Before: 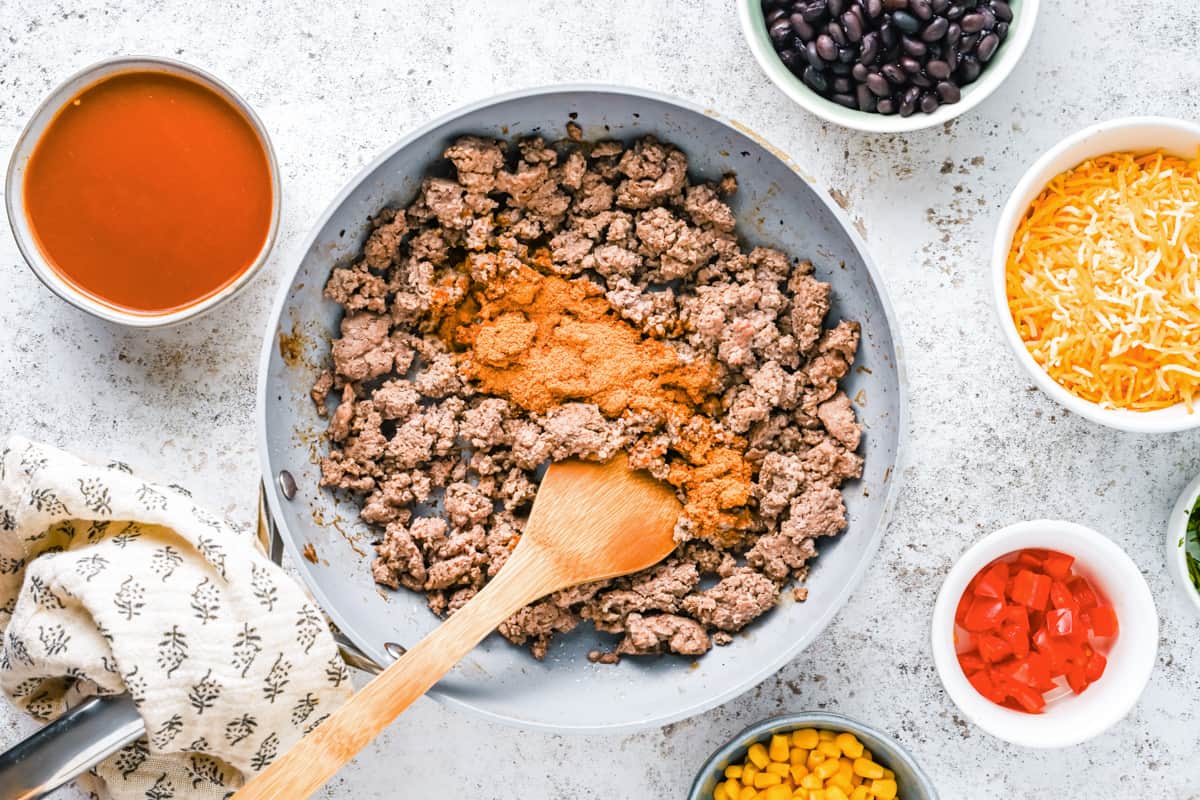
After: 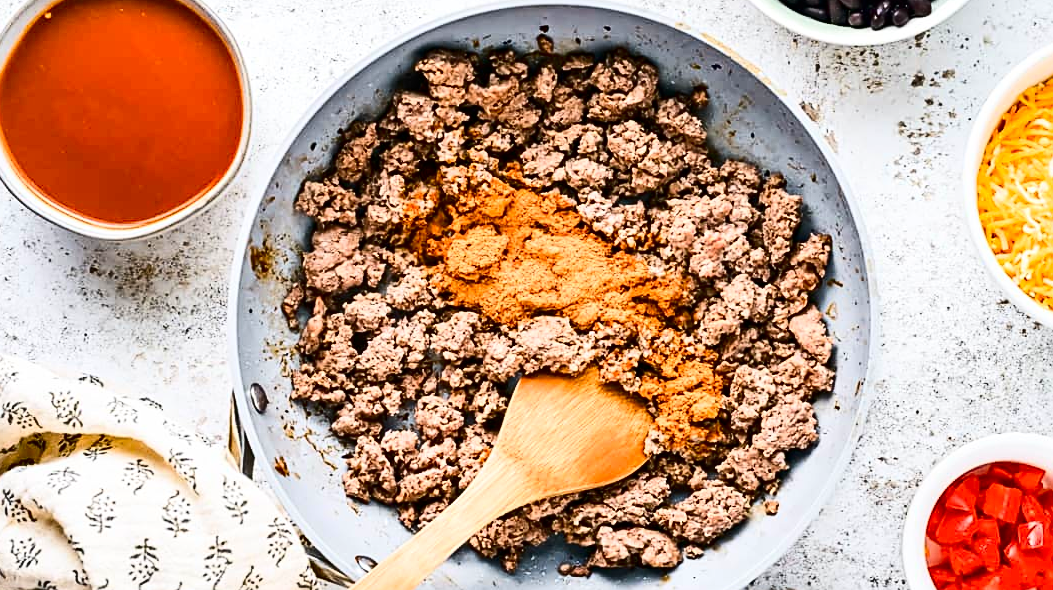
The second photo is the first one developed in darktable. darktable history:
sharpen: on, module defaults
crop and rotate: left 2.452%, top 10.983%, right 9.765%, bottom 15.144%
contrast brightness saturation: contrast 0.316, brightness -0.08, saturation 0.174
